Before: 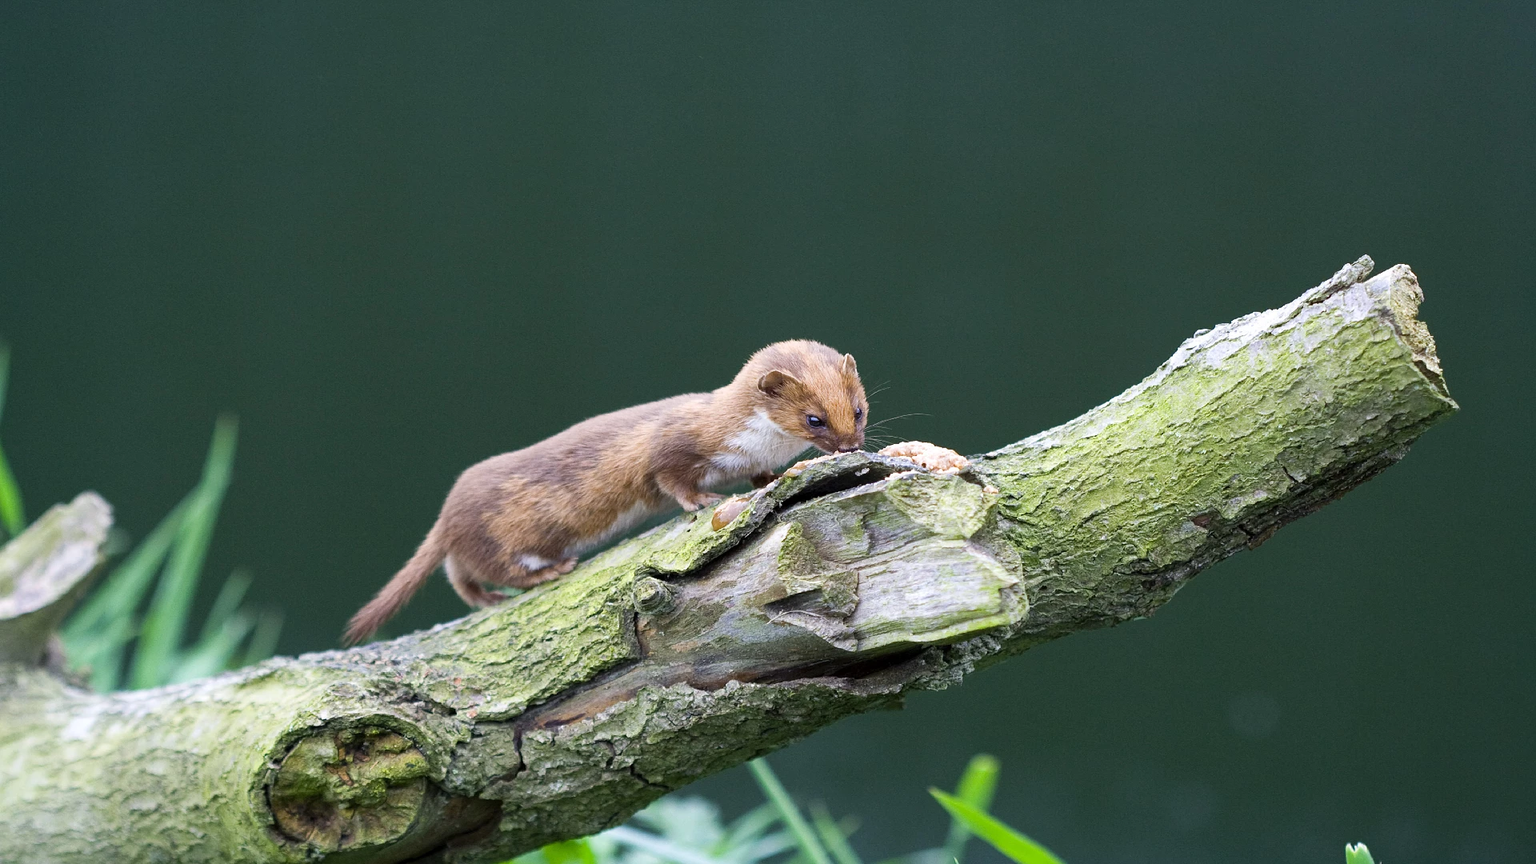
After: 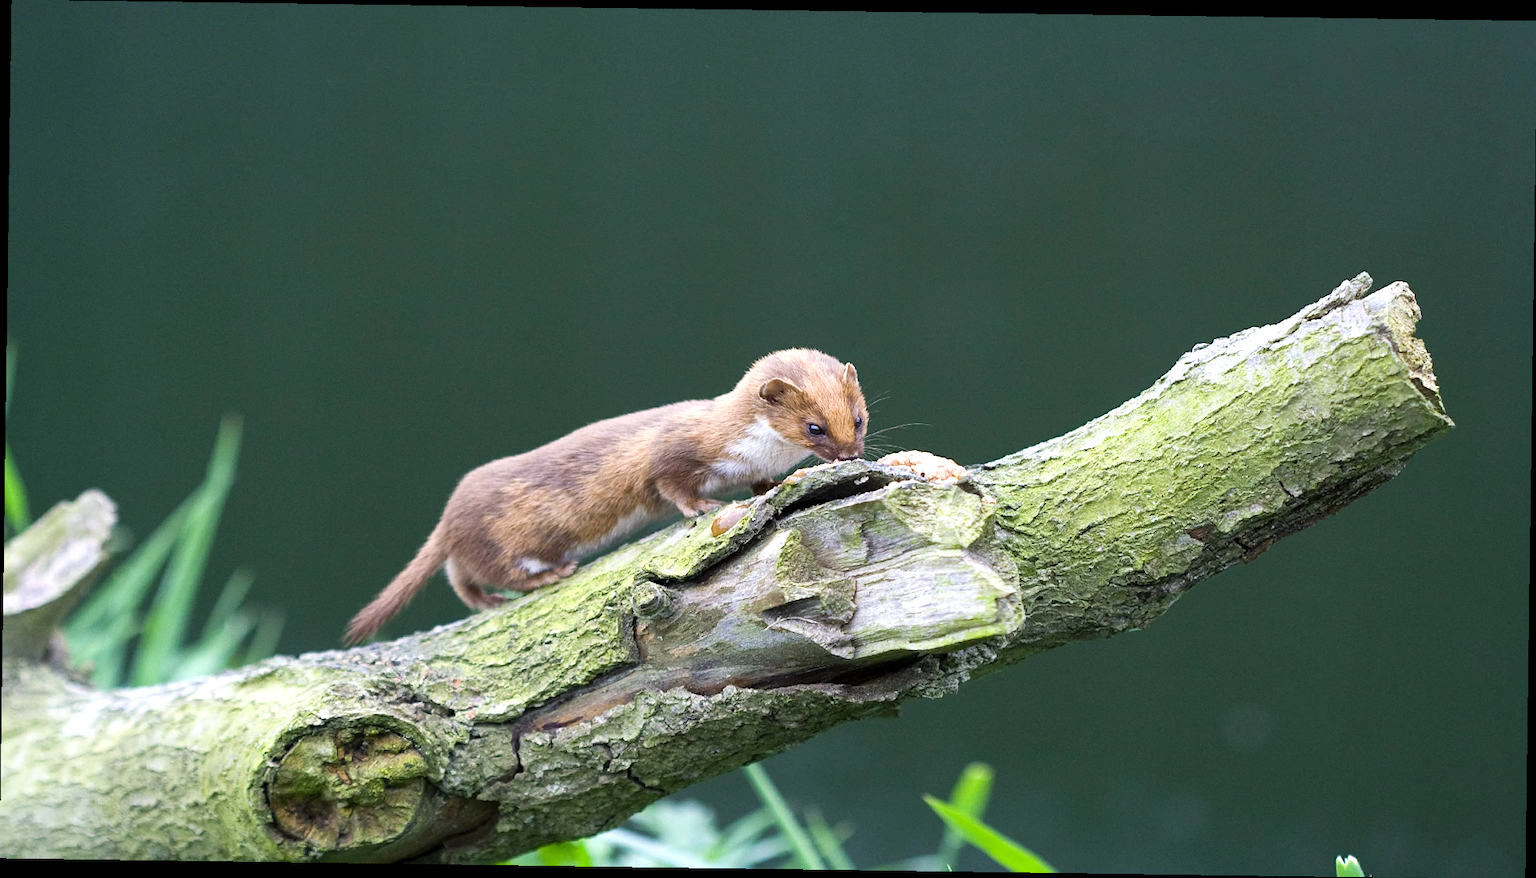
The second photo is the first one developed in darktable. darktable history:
exposure: exposure 0.3 EV, compensate highlight preservation false
rotate and perspective: rotation 0.8°, automatic cropping off
